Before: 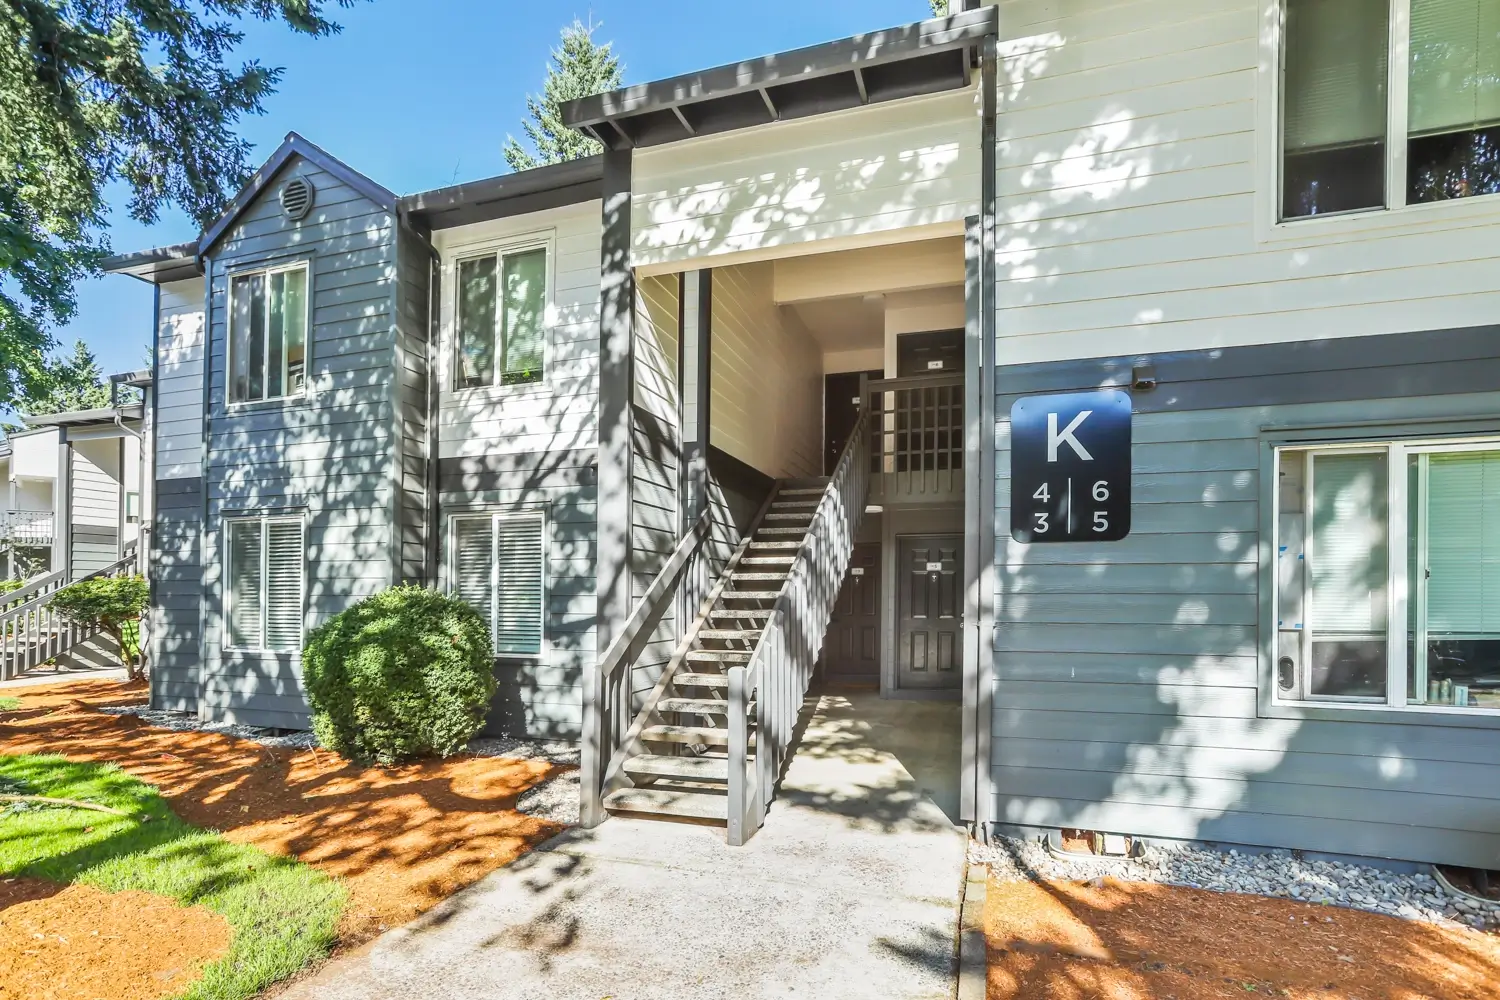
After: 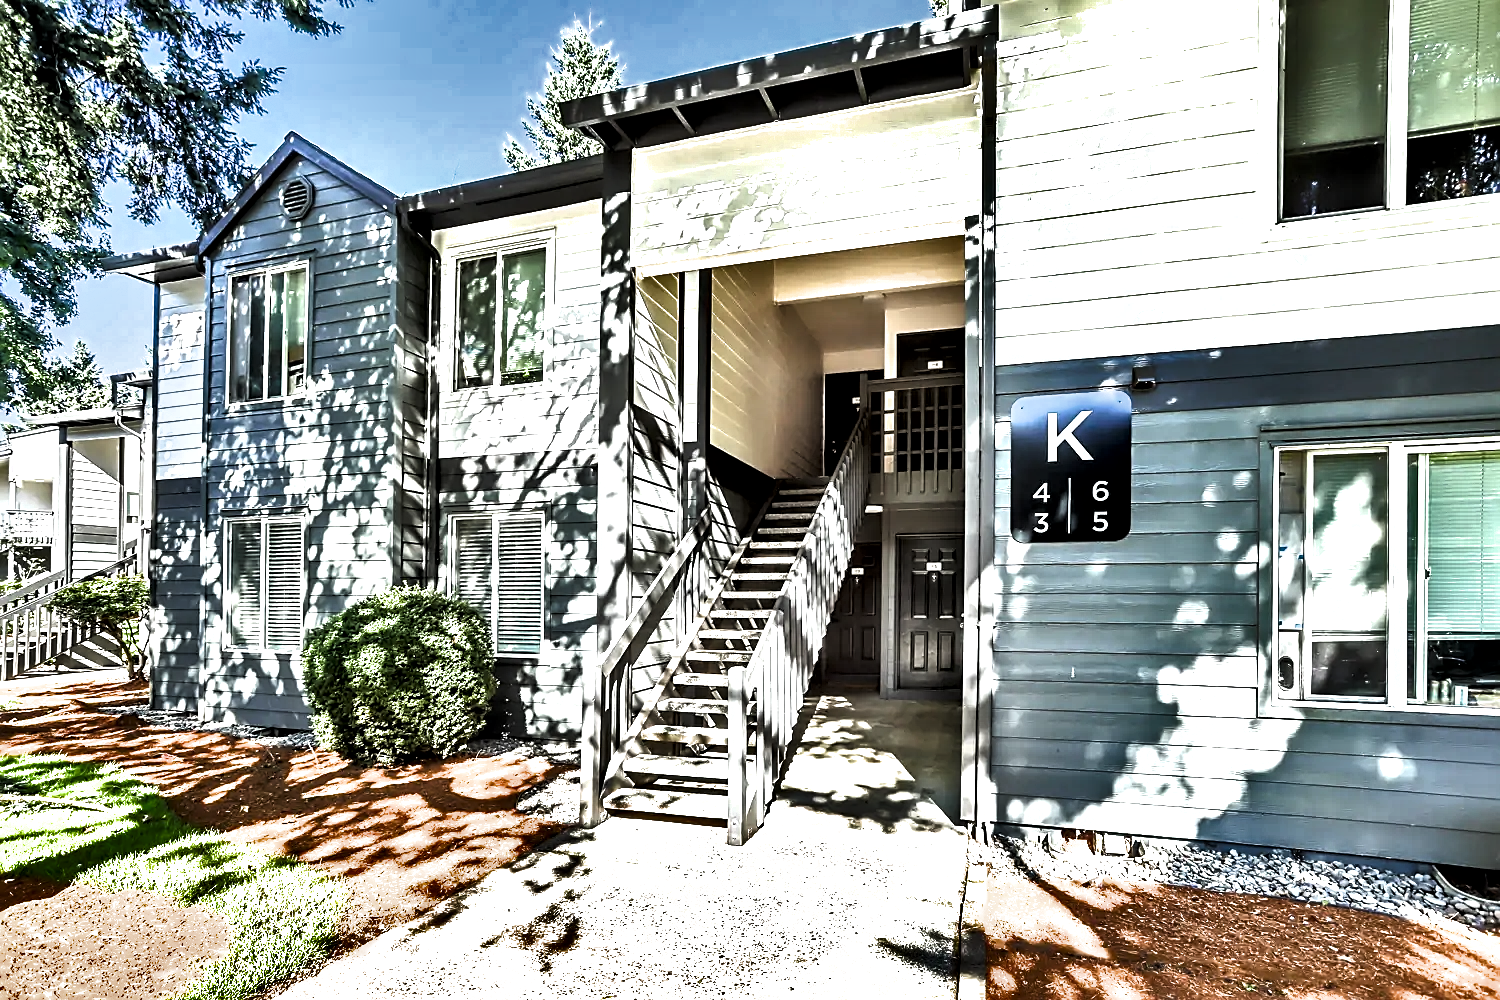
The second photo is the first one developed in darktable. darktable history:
exposure: exposure 0.228 EV, compensate exposure bias true, compensate highlight preservation false
filmic rgb: black relative exposure -8.29 EV, white relative exposure 2.21 EV, hardness 7.05, latitude 85.86%, contrast 1.705, highlights saturation mix -4.47%, shadows ↔ highlights balance -2.49%, color science v6 (2022)
shadows and highlights: shadows 20.77, highlights -81.06, soften with gaussian
sharpen: on, module defaults
tone equalizer: on, module defaults
local contrast: mode bilateral grid, contrast 26, coarseness 60, detail 152%, midtone range 0.2
